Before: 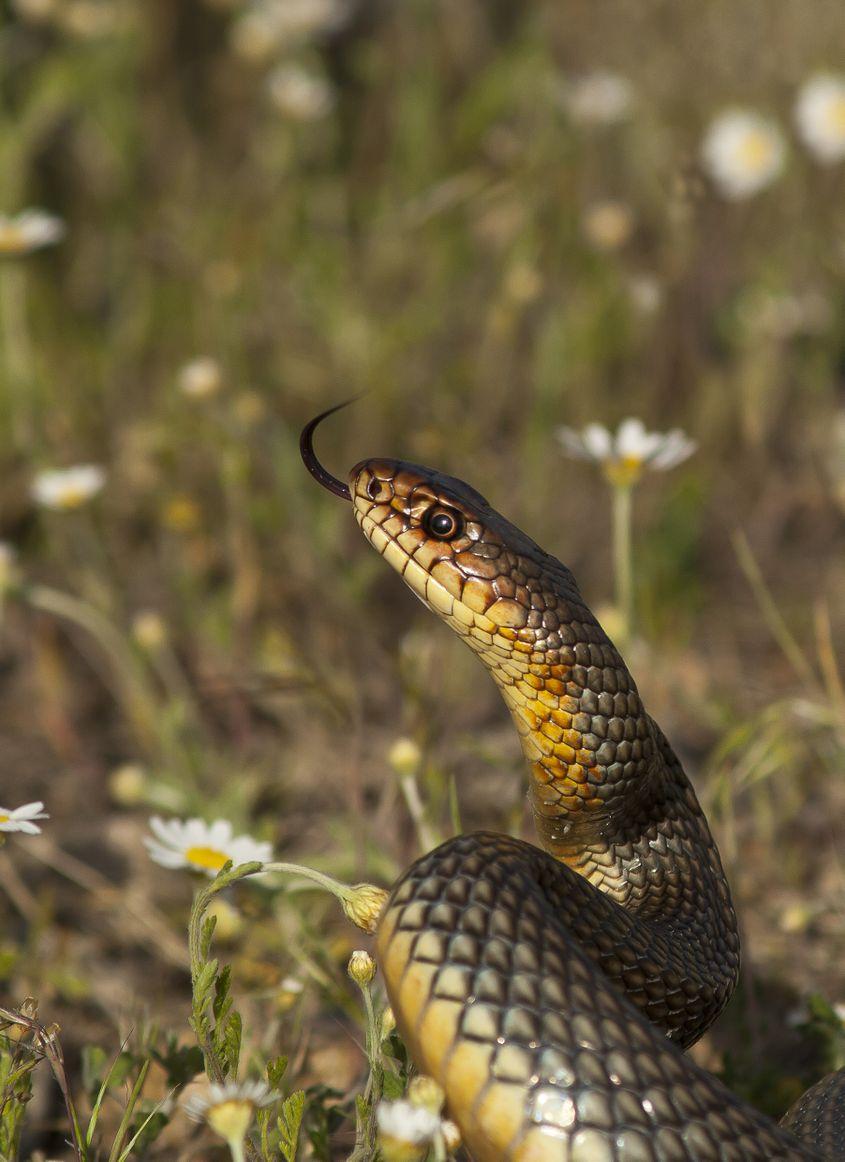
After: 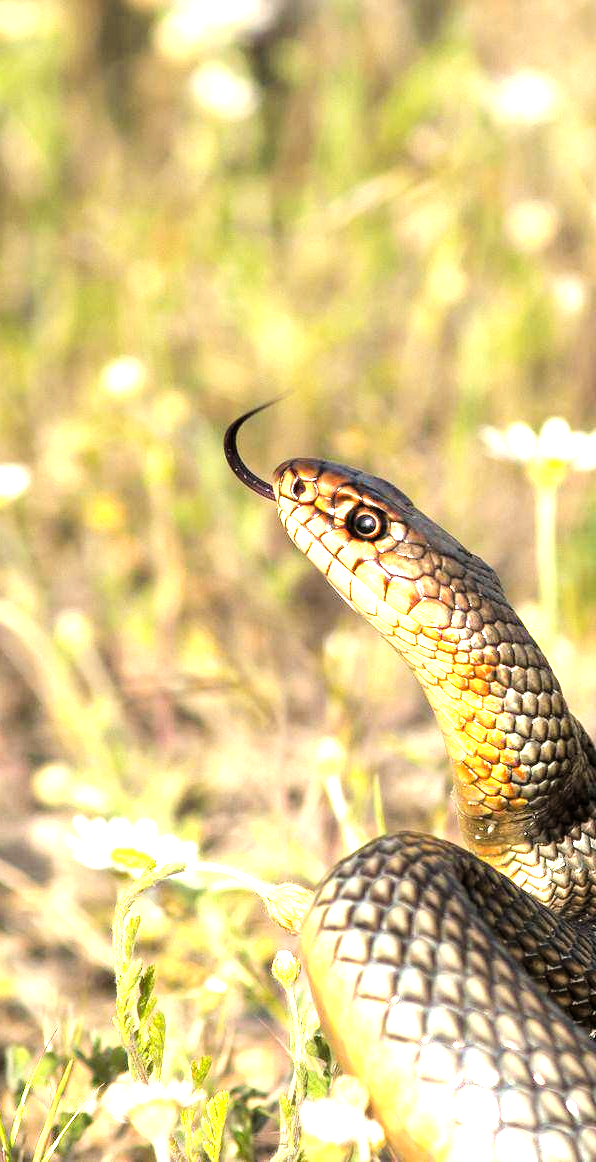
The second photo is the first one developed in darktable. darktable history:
crop and rotate: left 9.027%, right 20.358%
tone equalizer: -8 EV -0.395 EV, -7 EV -0.382 EV, -6 EV -0.312 EV, -5 EV -0.214 EV, -3 EV 0.205 EV, -2 EV 0.342 EV, -1 EV 0.391 EV, +0 EV 0.441 EV
exposure: black level correction 0, exposure 1 EV, compensate highlight preservation false
levels: black 3.78%, levels [0, 0.352, 0.703]
filmic rgb: black relative exposure -7.65 EV, white relative exposure 4.56 EV, hardness 3.61
